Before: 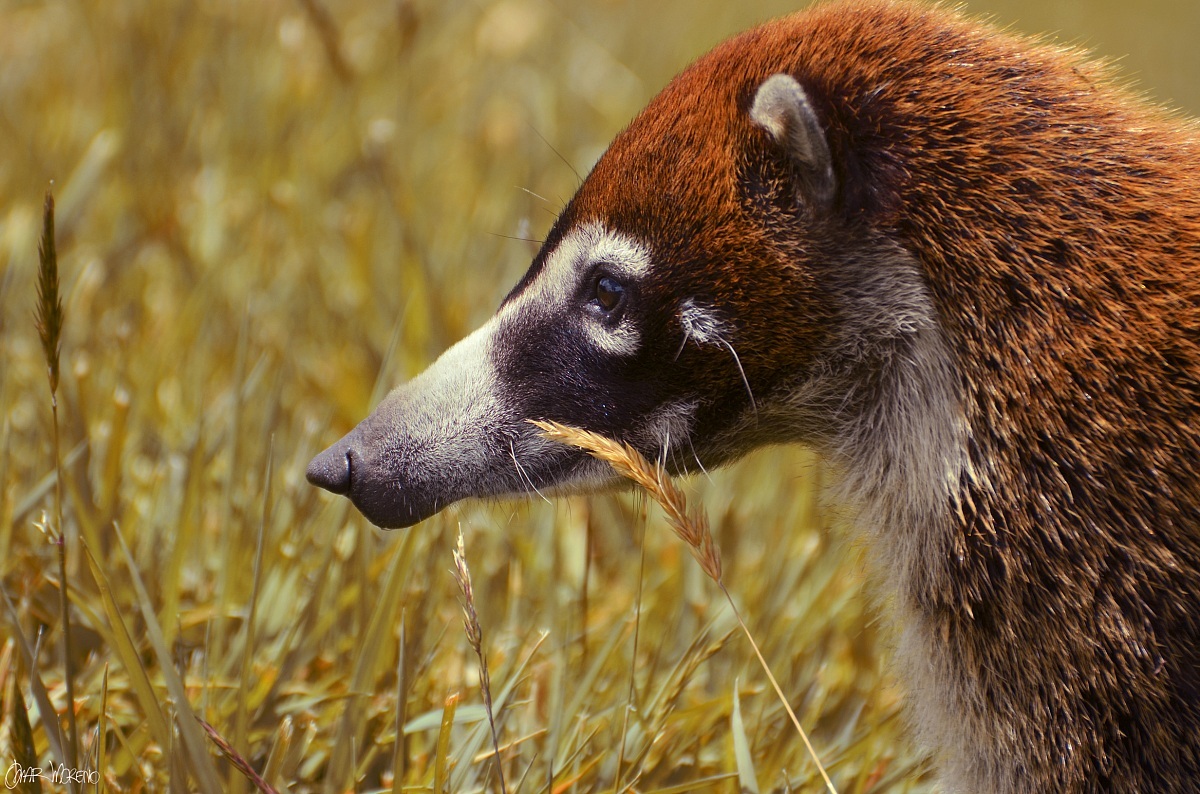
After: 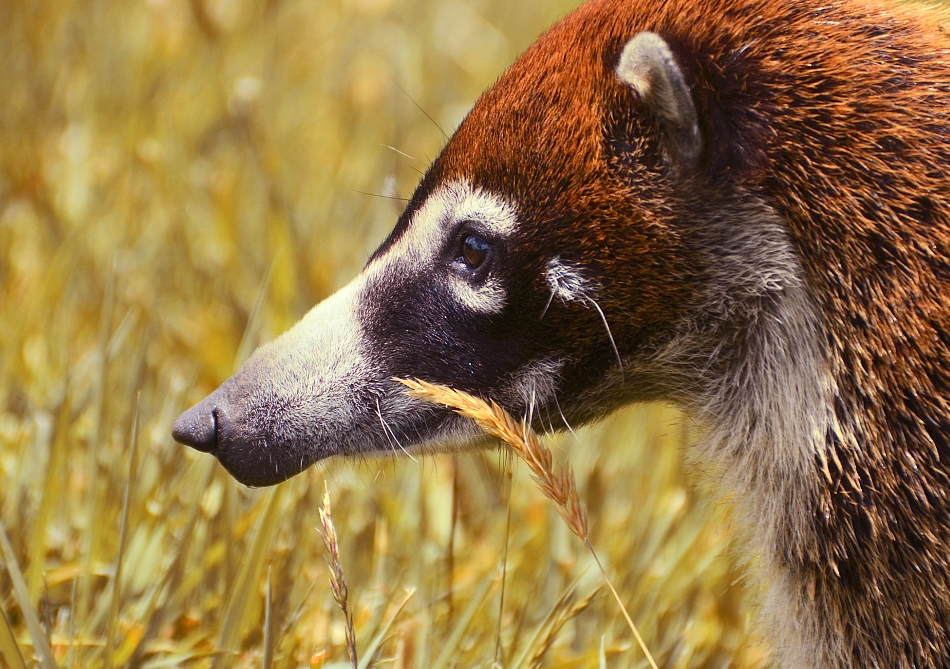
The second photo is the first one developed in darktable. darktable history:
contrast brightness saturation: contrast 0.2, brightness 0.15, saturation 0.14
crop: left 11.225%, top 5.381%, right 9.565%, bottom 10.314%
